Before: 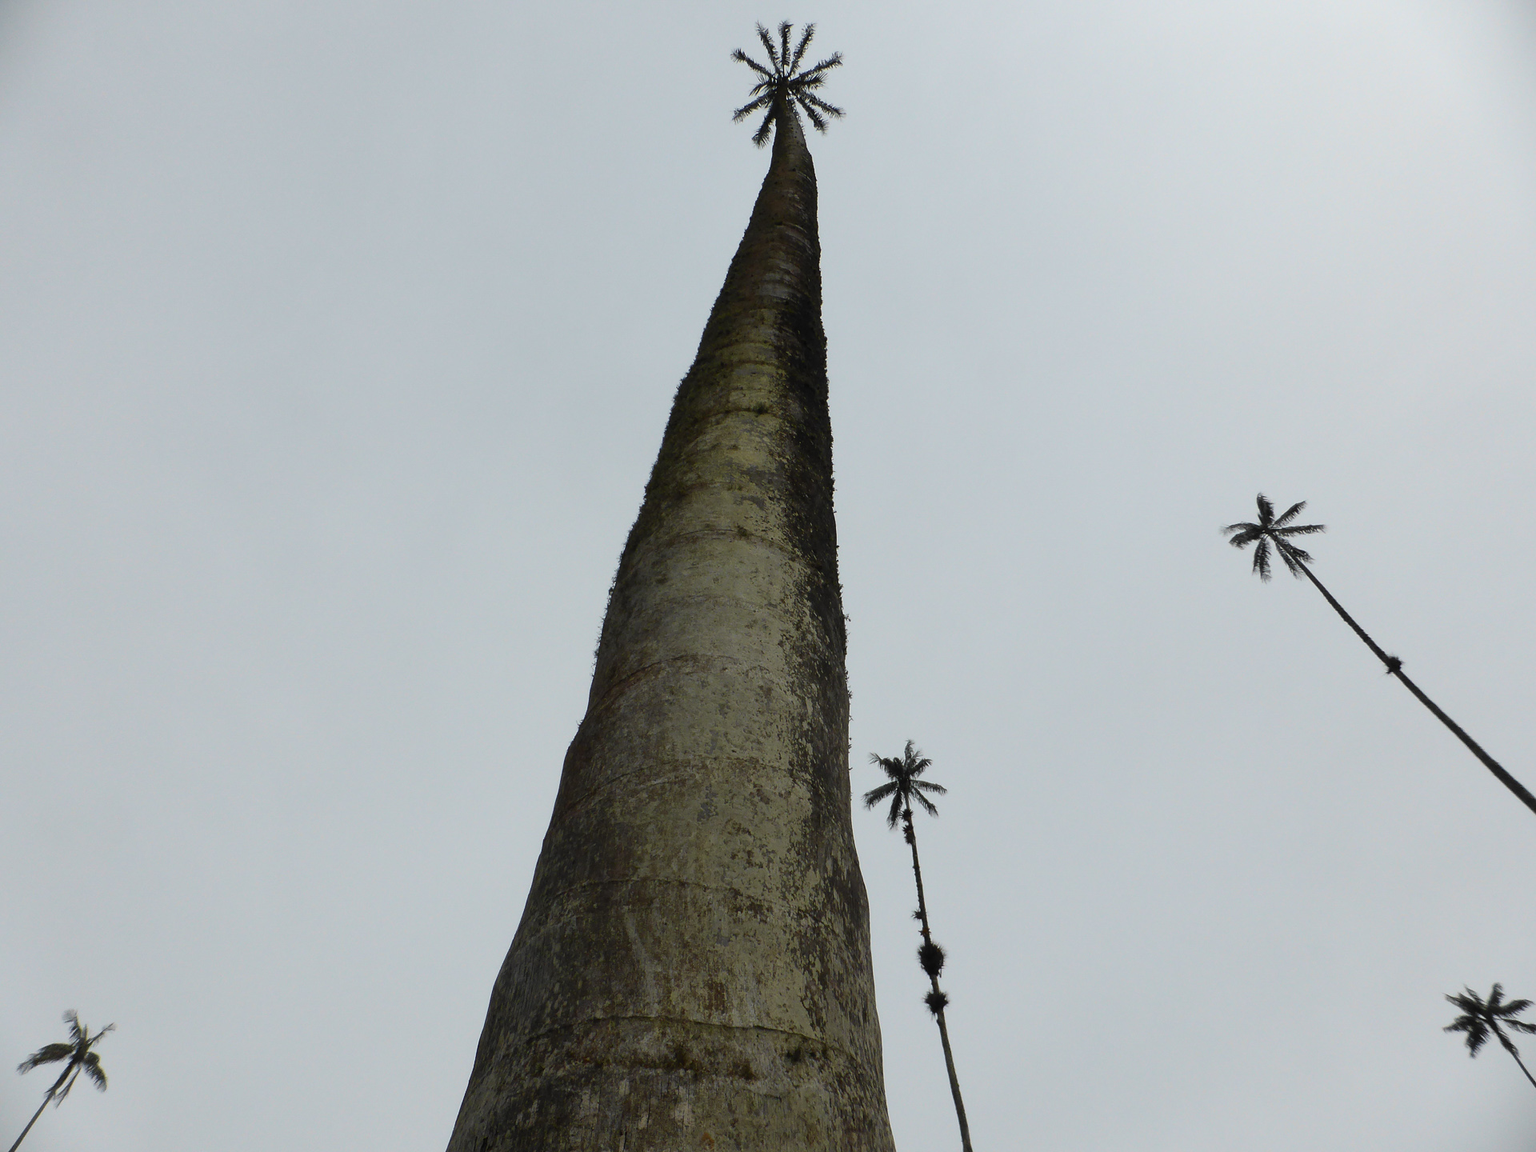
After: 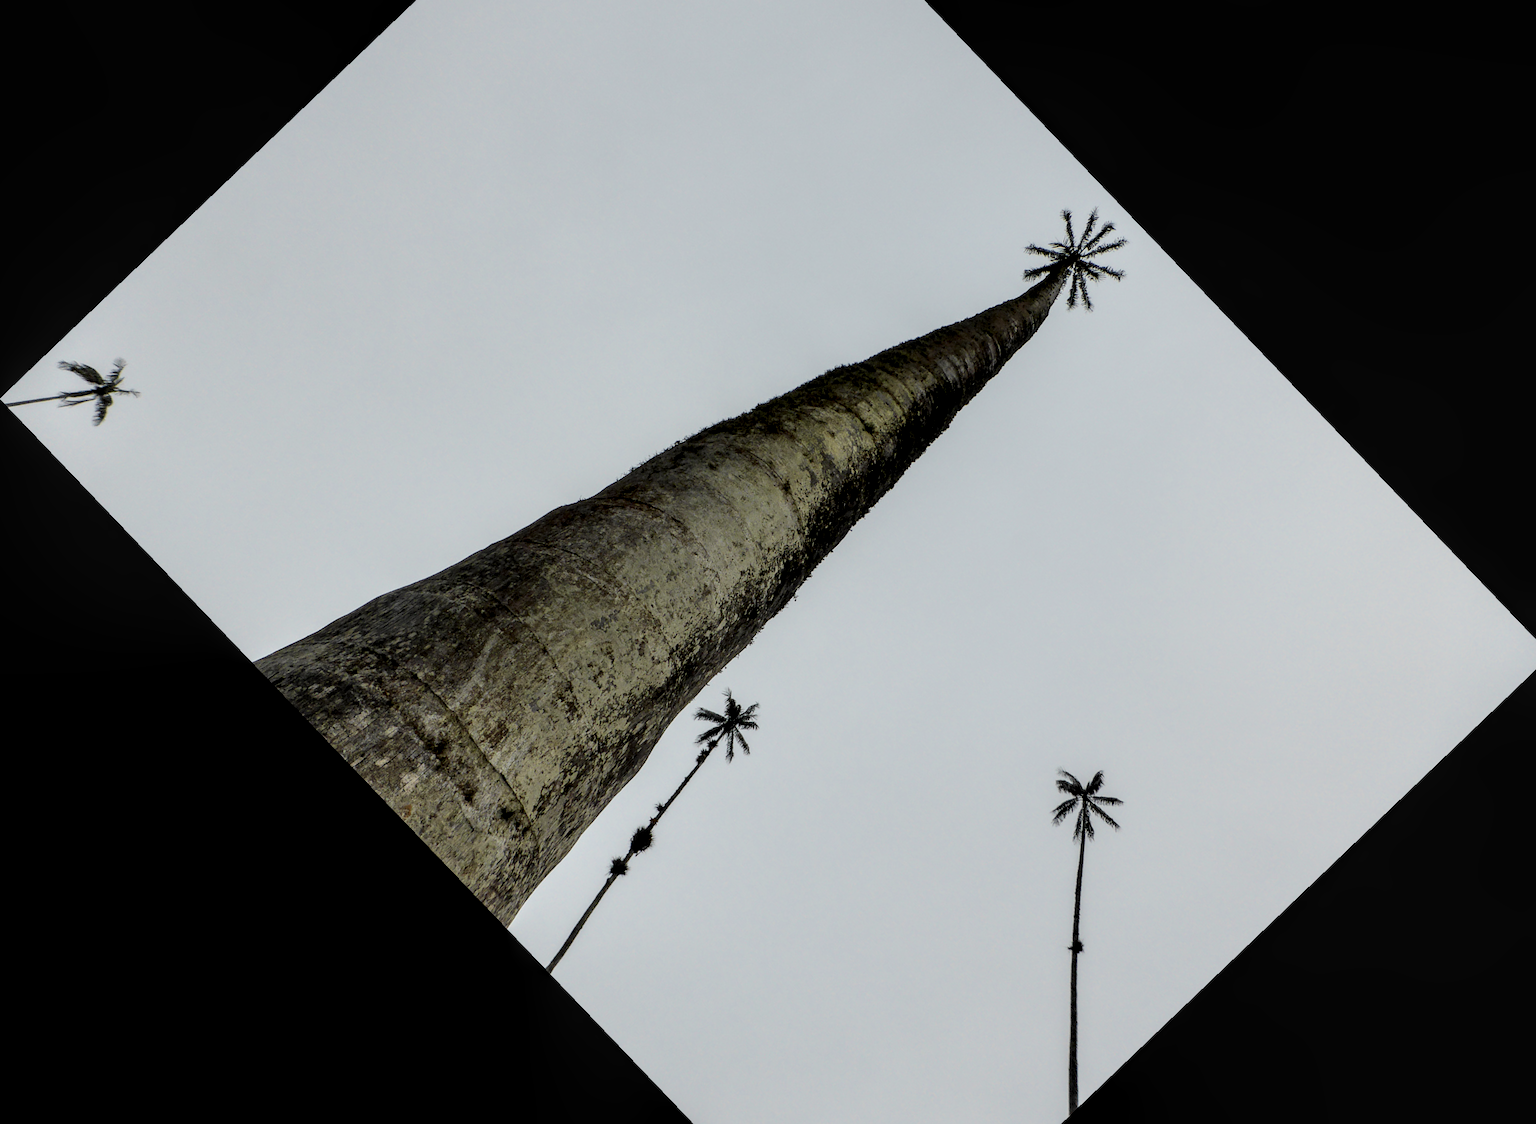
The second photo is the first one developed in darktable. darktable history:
exposure: exposure 0.559 EV, compensate highlight preservation false
crop and rotate: angle -46.26°, top 16.234%, right 0.912%, bottom 11.704%
filmic rgb: black relative exposure -7.65 EV, white relative exposure 4.56 EV, hardness 3.61
local contrast: highlights 60%, shadows 60%, detail 160%
